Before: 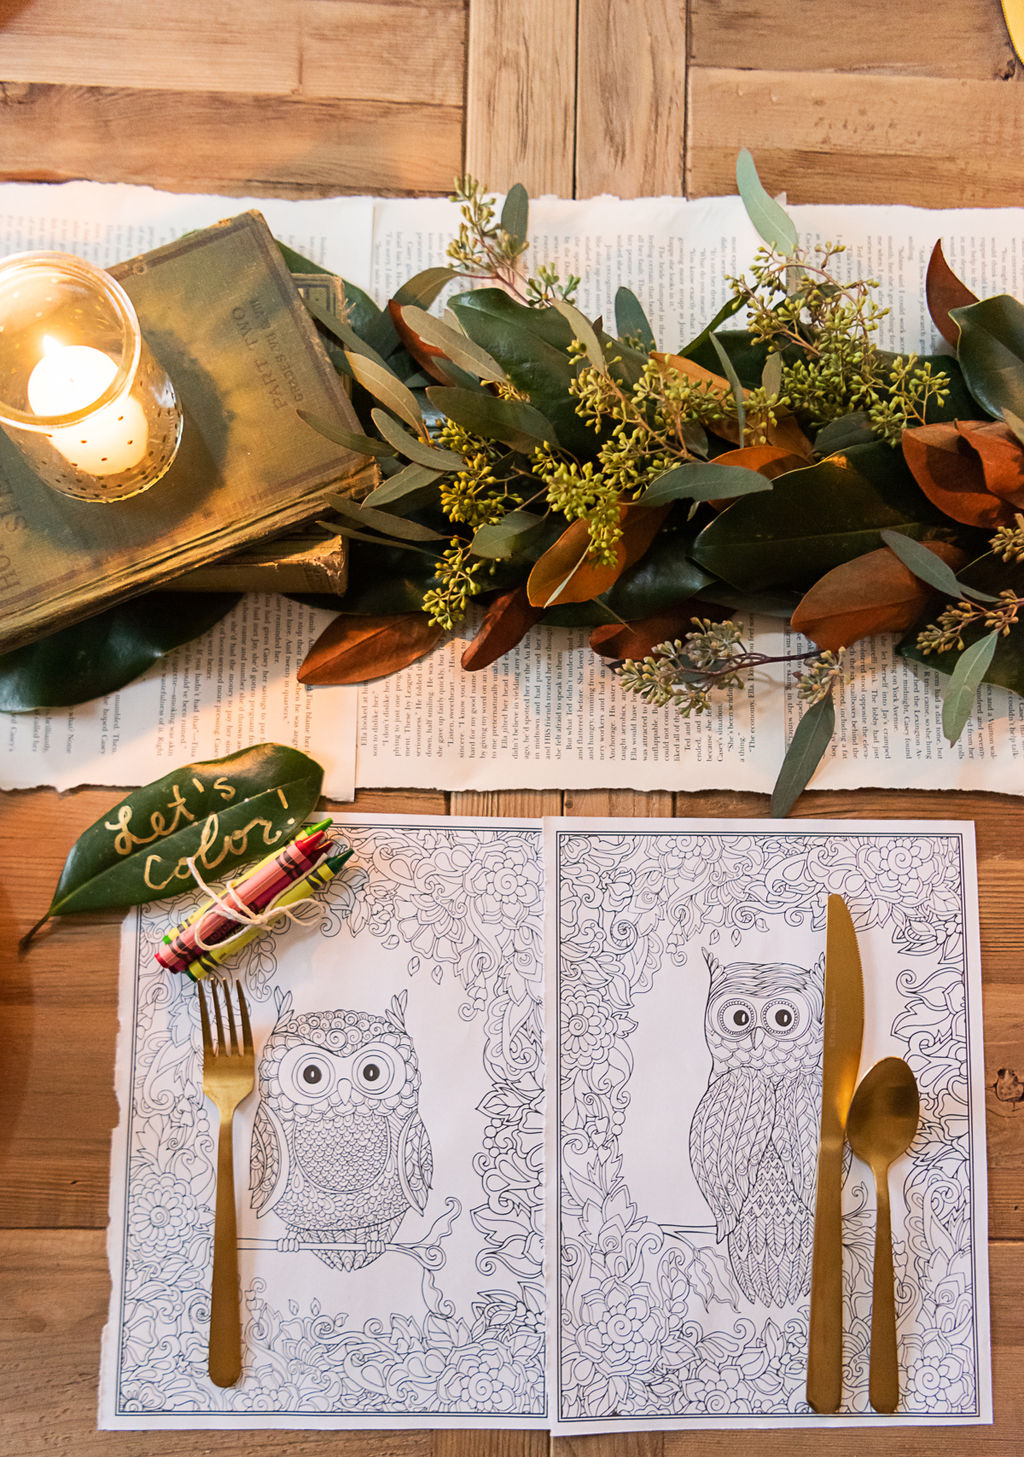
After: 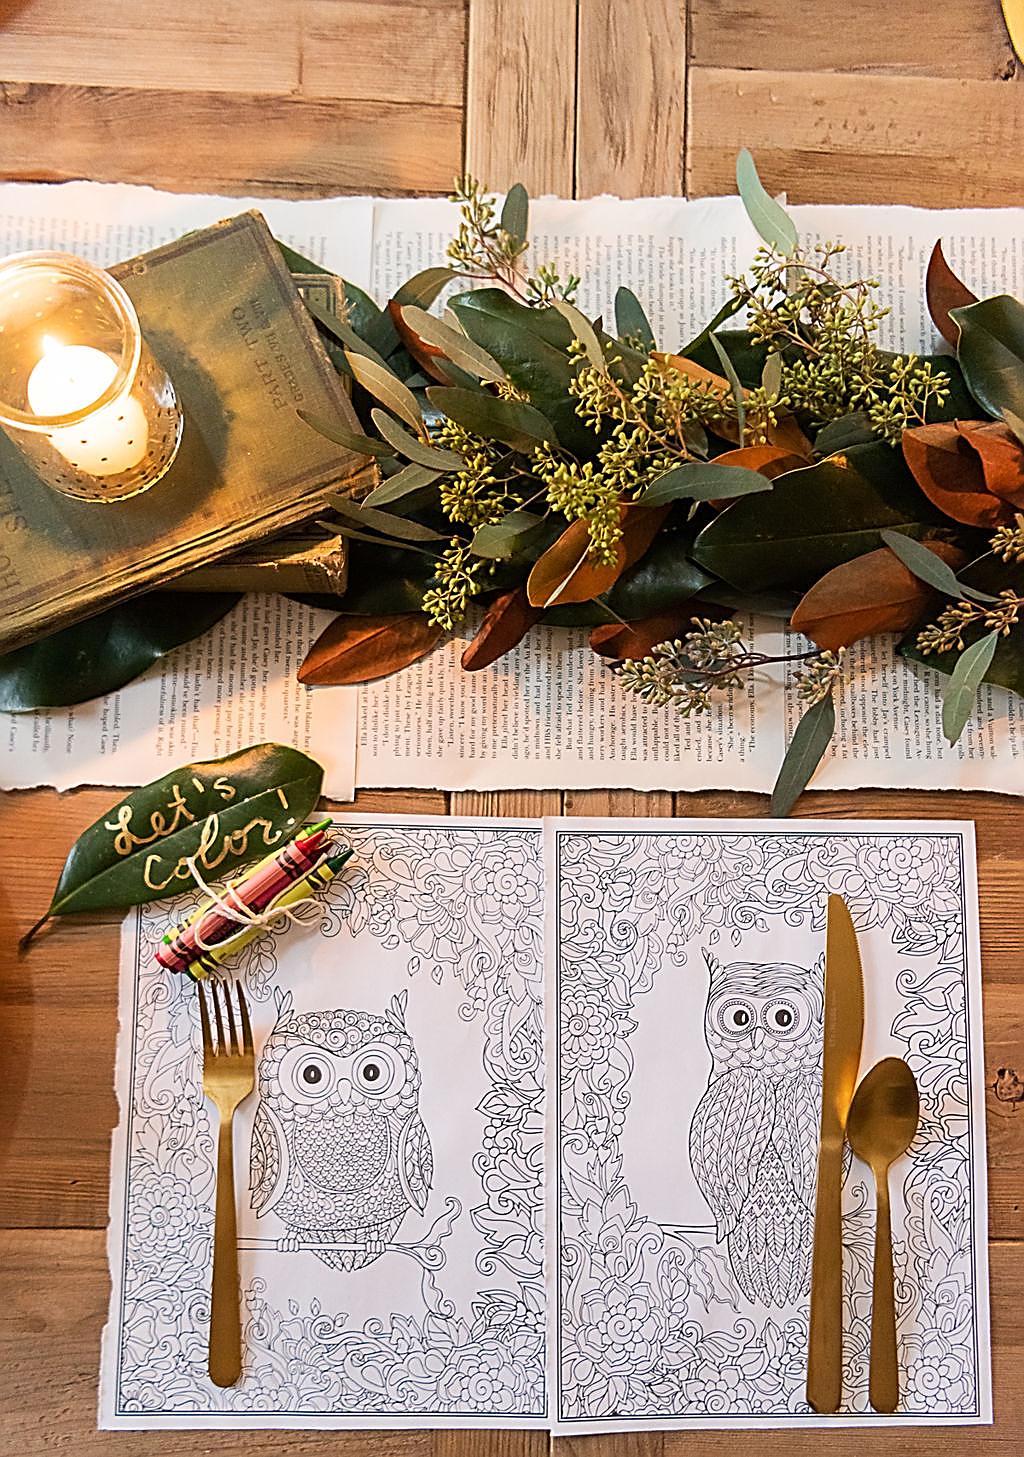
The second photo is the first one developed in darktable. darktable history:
sharpen: amount 1.007
